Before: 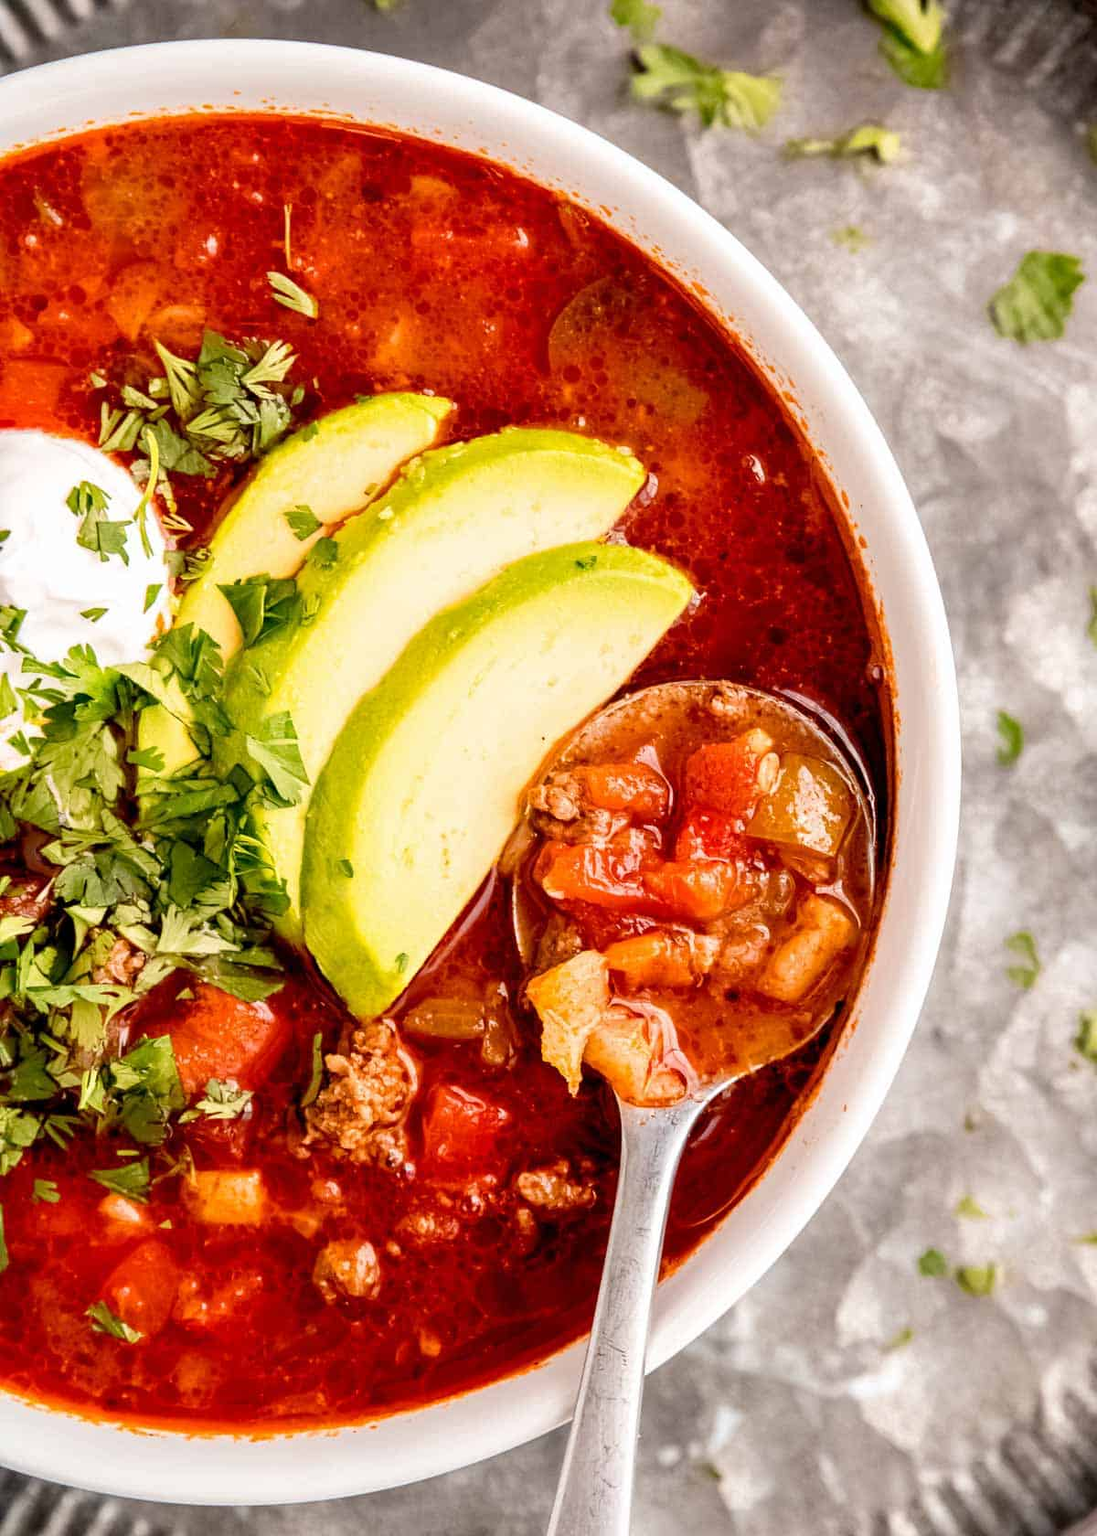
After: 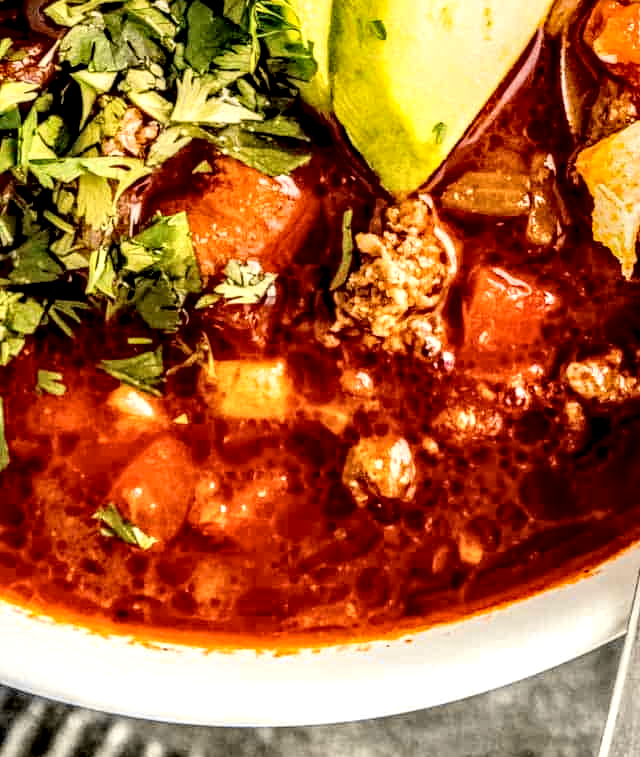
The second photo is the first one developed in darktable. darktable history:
tone curve: curves: ch0 [(0.017, 0) (0.122, 0.046) (0.295, 0.297) (0.449, 0.505) (0.559, 0.629) (0.729, 0.796) (0.879, 0.898) (1, 0.97)]; ch1 [(0, 0) (0.393, 0.4) (0.447, 0.447) (0.485, 0.497) (0.522, 0.503) (0.539, 0.52) (0.606, 0.6) (0.696, 0.679) (1, 1)]; ch2 [(0, 0) (0.369, 0.388) (0.449, 0.431) (0.499, 0.501) (0.516, 0.536) (0.604, 0.599) (0.741, 0.763) (1, 1)], color space Lab, independent channels, preserve colors none
crop and rotate: top 54.778%, right 46.61%, bottom 0.159%
haze removal: compatibility mode true, adaptive false
white balance: emerald 1
local contrast: highlights 19%, detail 186%
